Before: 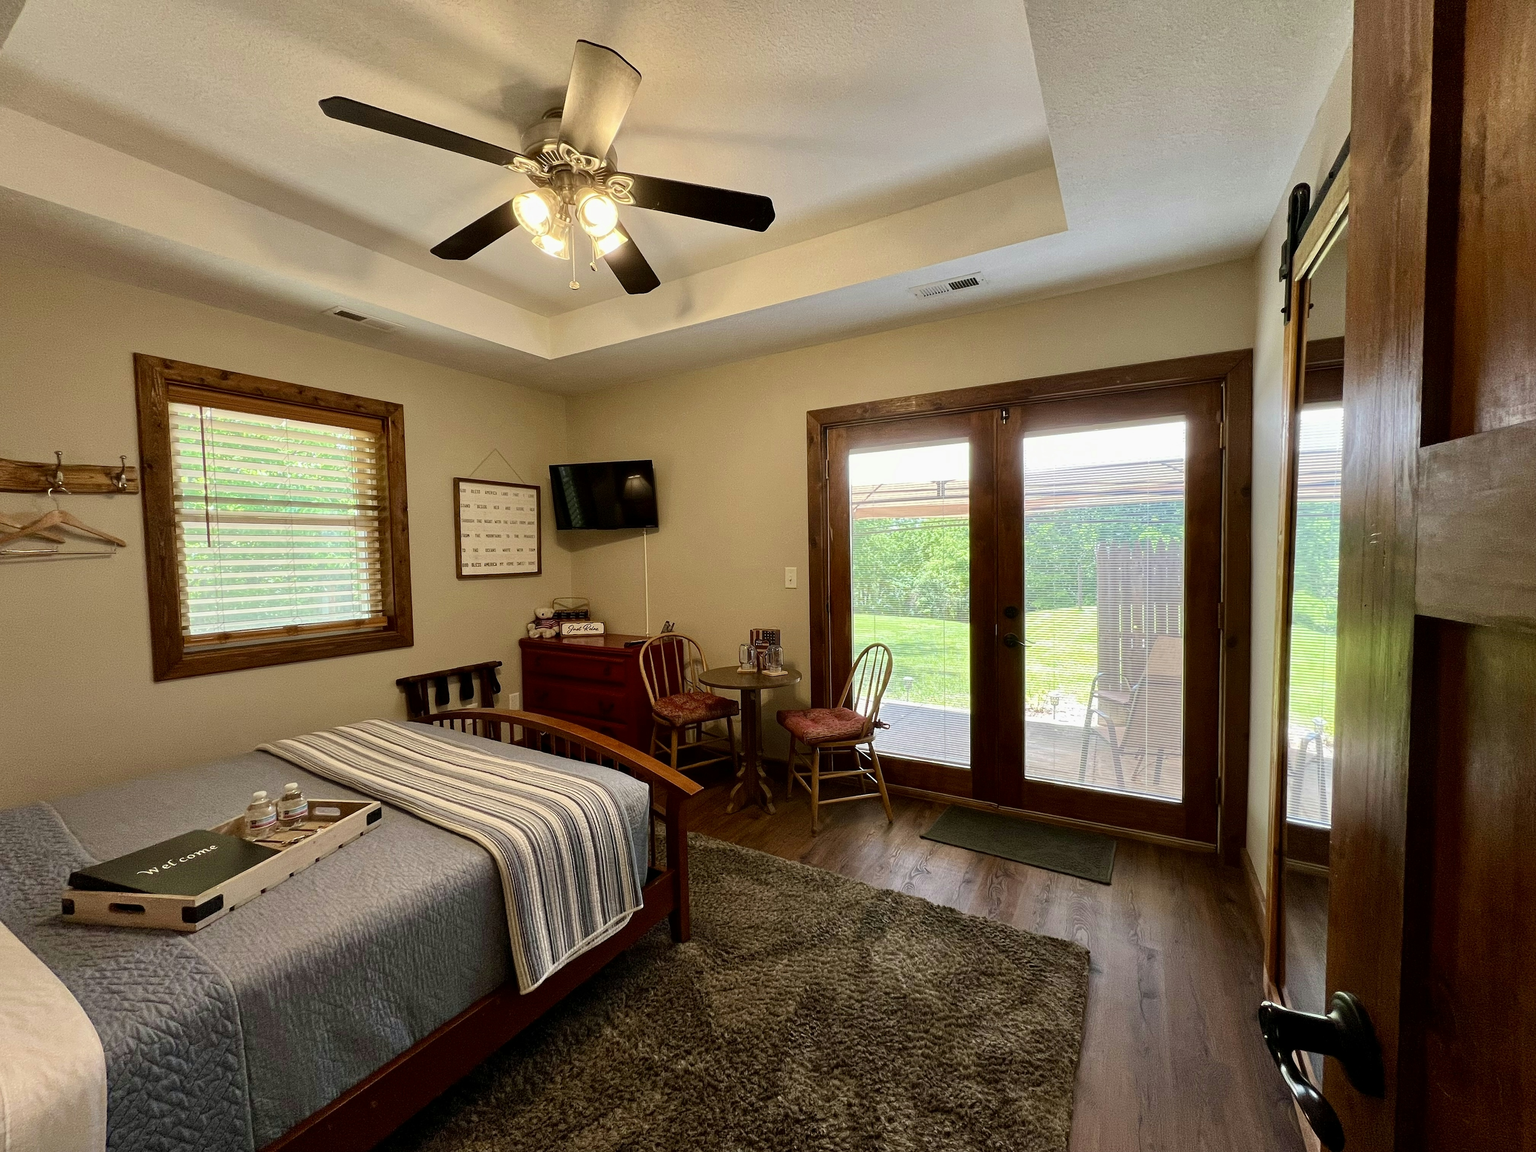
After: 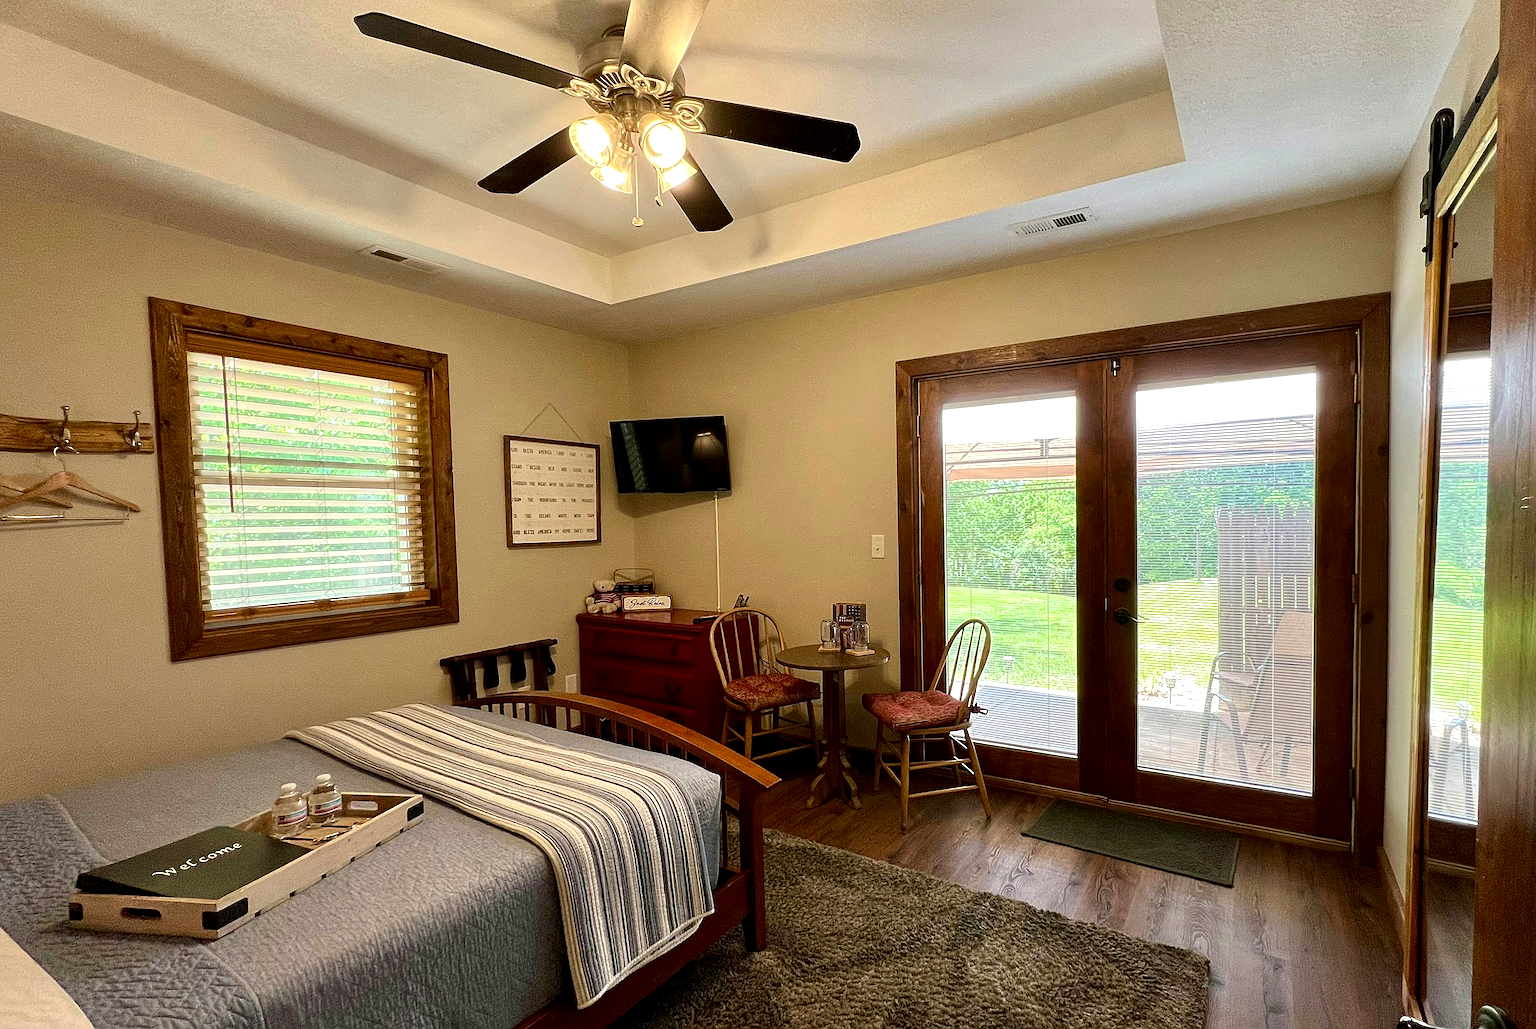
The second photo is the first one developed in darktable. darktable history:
crop: top 7.465%, right 9.894%, bottom 11.986%
local contrast: highlights 101%, shadows 102%, detail 119%, midtone range 0.2
exposure: exposure 0.201 EV, compensate exposure bias true, compensate highlight preservation false
sharpen: amount 0.496
